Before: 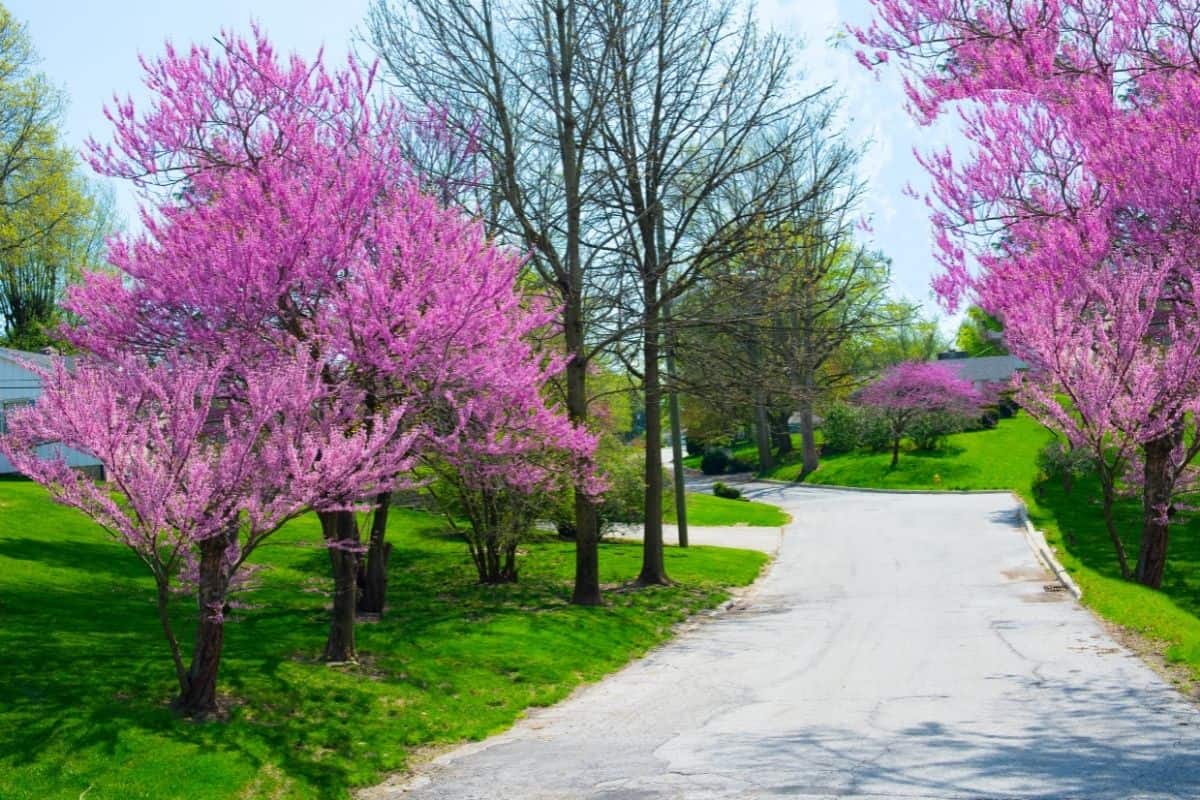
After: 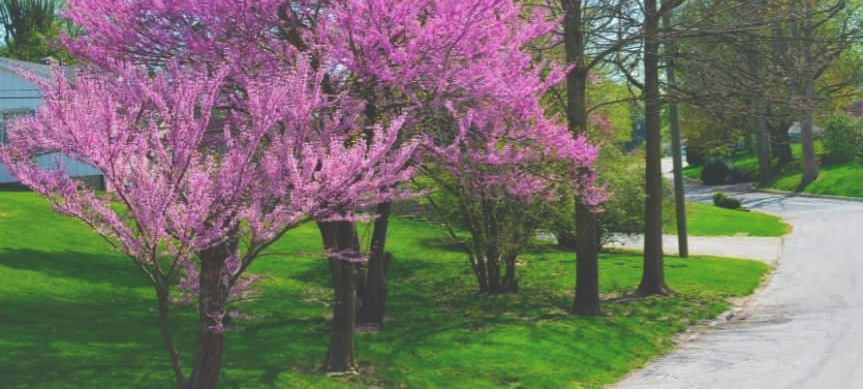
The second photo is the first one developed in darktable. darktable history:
crop: top 36.369%, right 28.064%, bottom 14.882%
shadows and highlights: highlights color adjustment 0.209%
exposure: black level correction -0.028, compensate exposure bias true, compensate highlight preservation false
